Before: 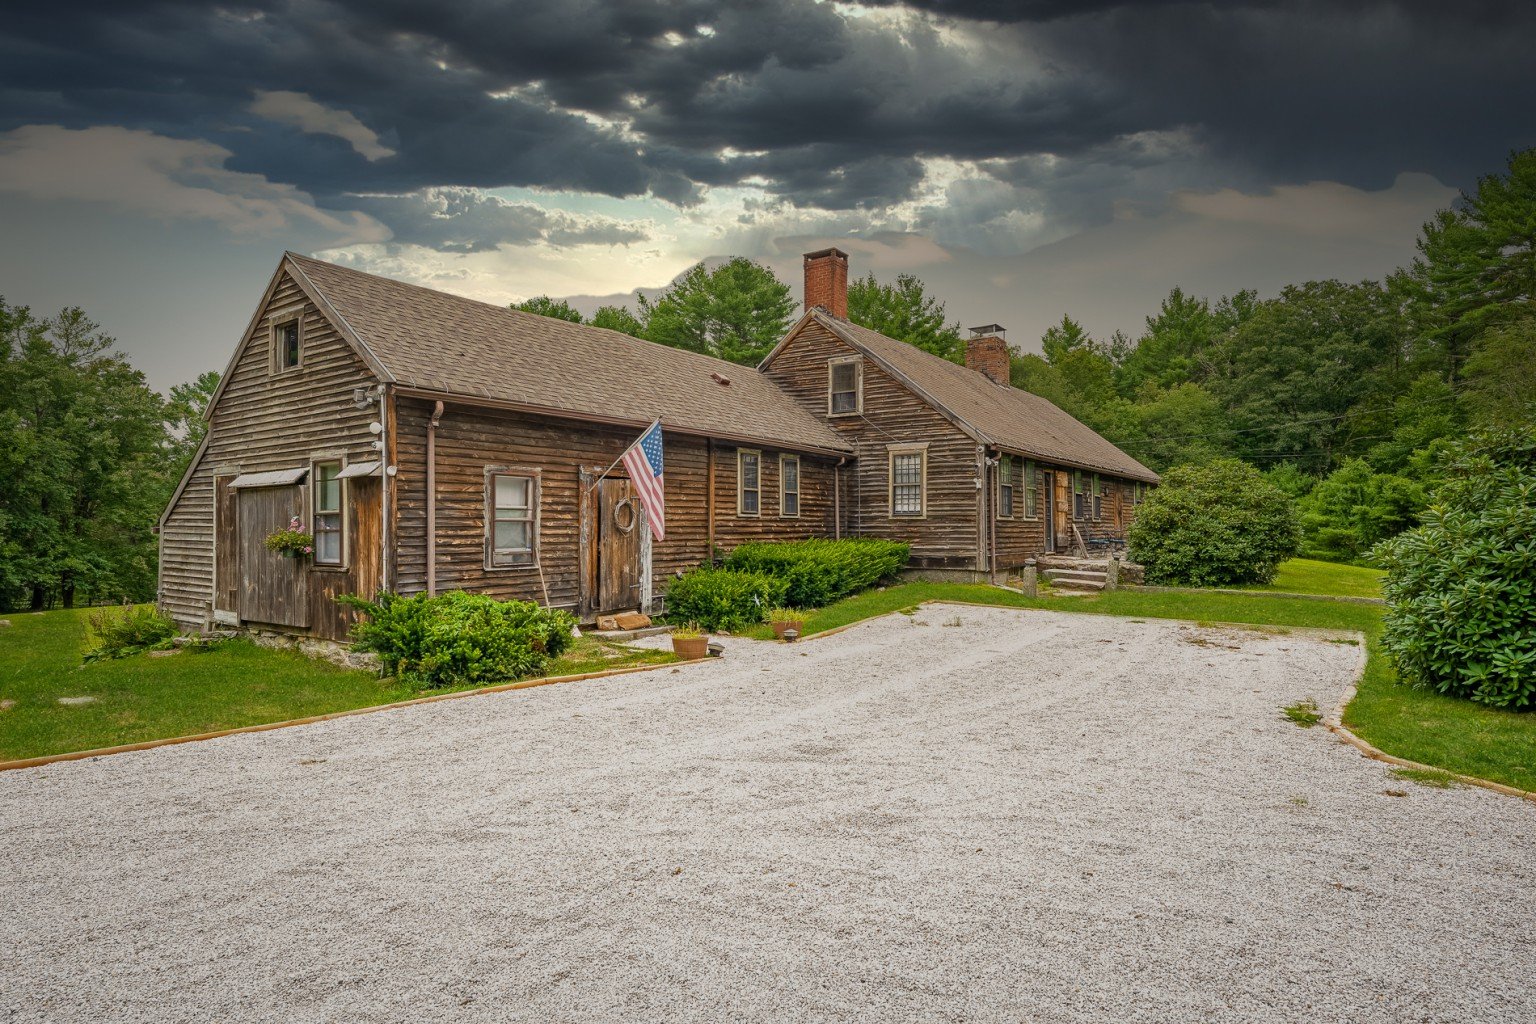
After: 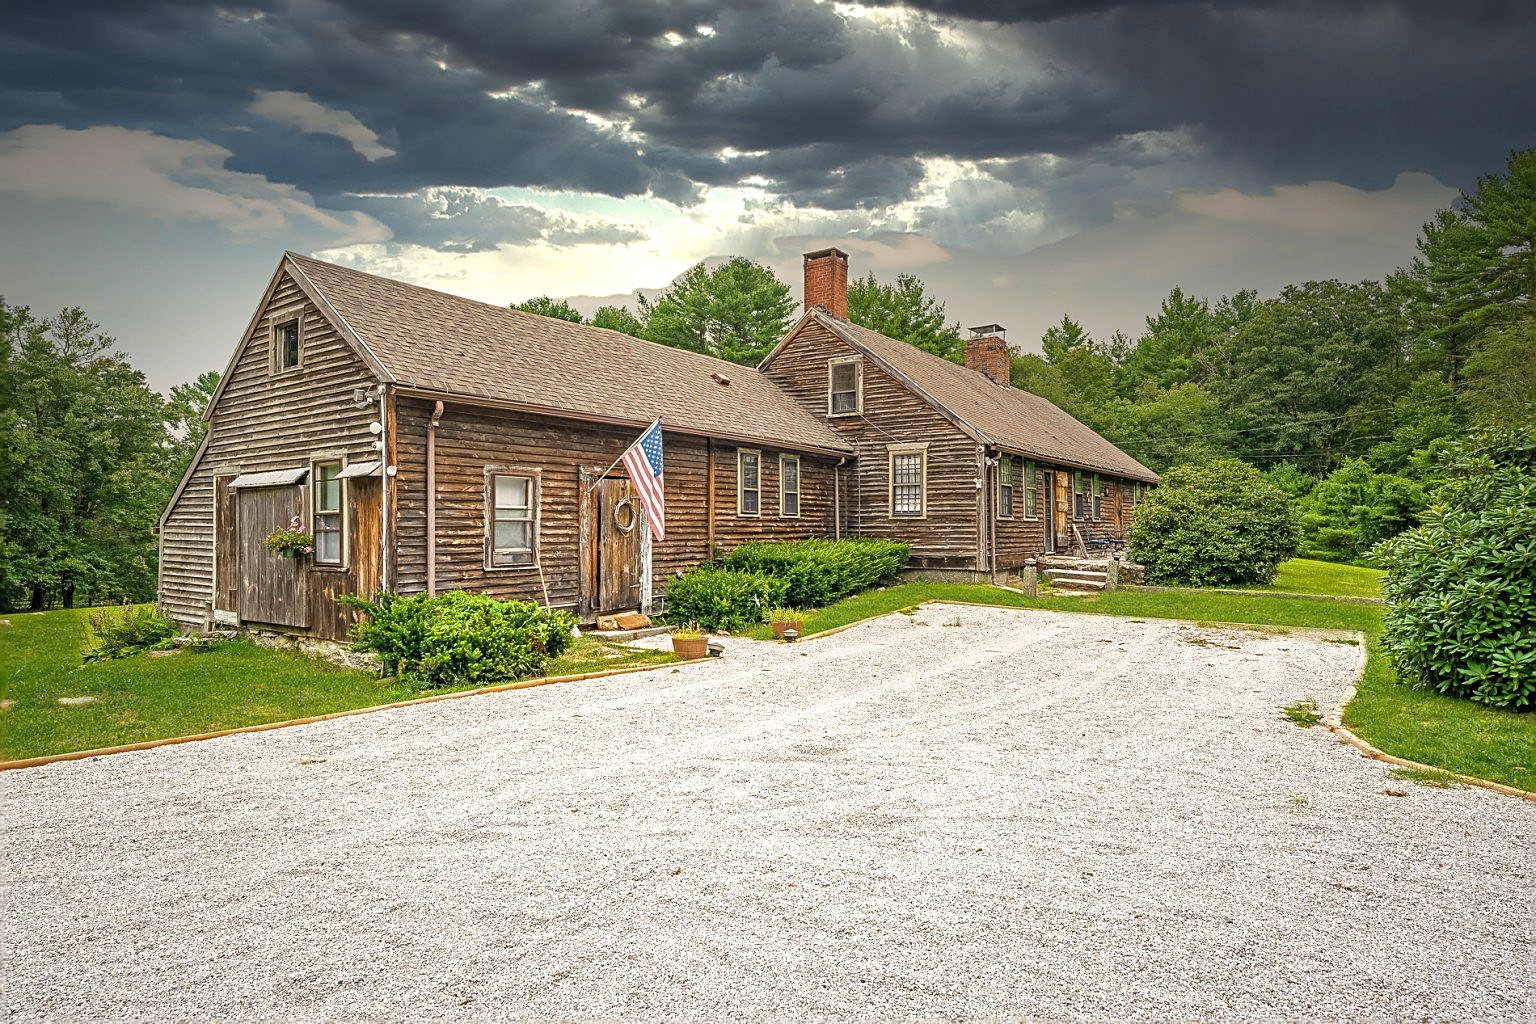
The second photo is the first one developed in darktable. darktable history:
exposure: exposure 0.696 EV, compensate exposure bias true, compensate highlight preservation false
sharpen: on, module defaults
